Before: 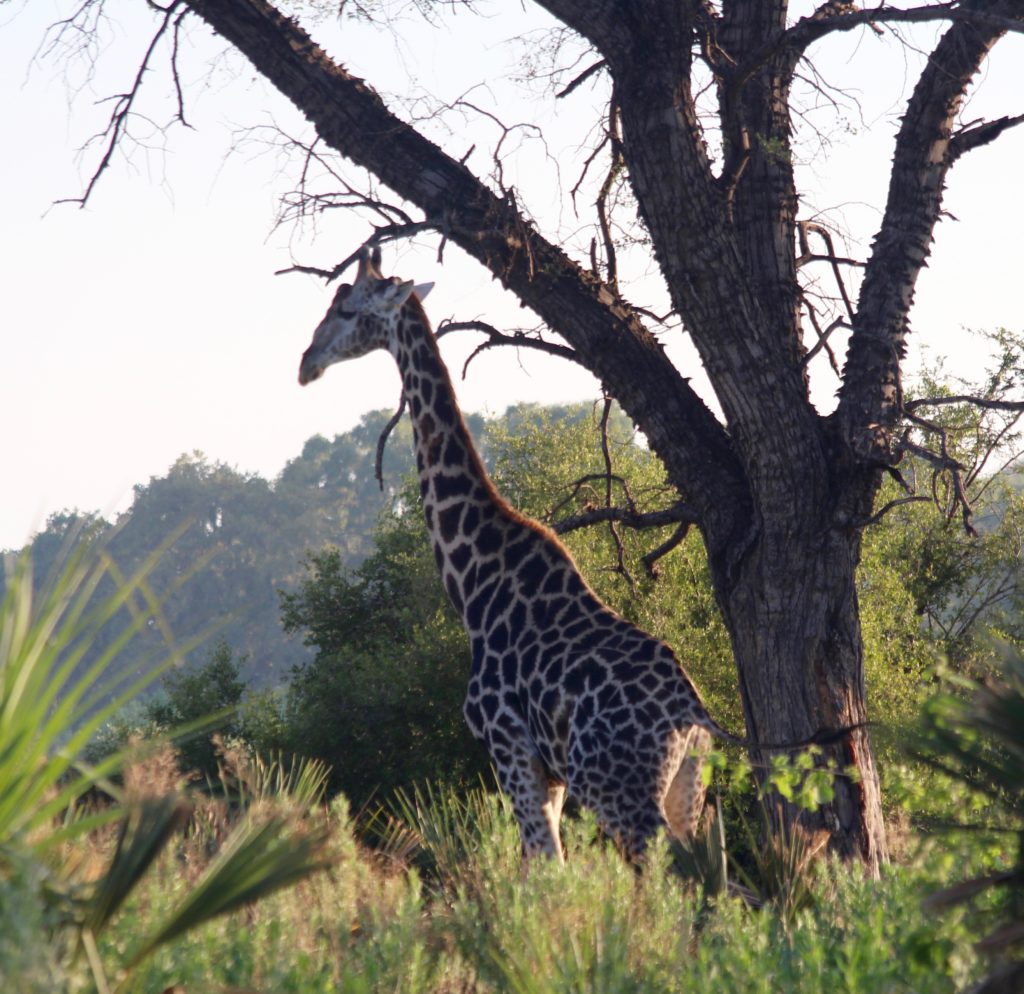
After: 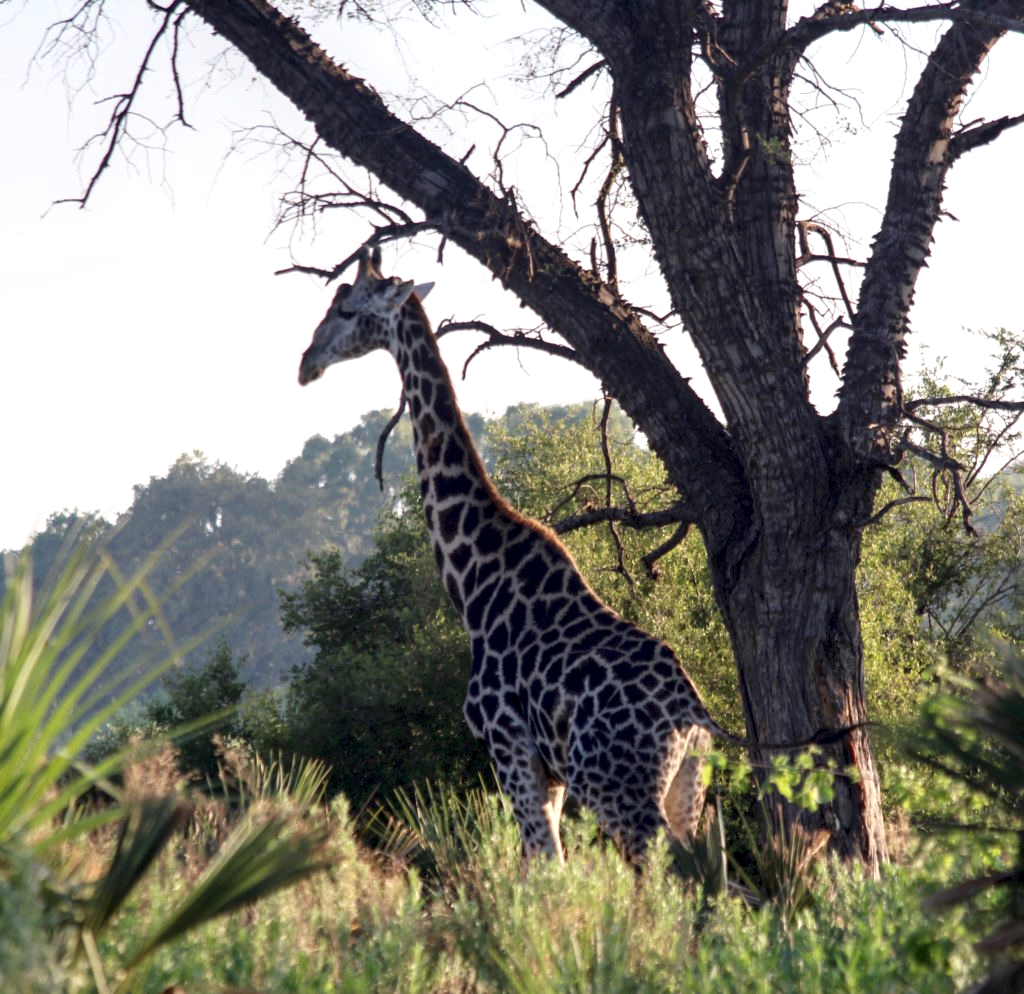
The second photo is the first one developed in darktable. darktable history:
tone equalizer: smoothing diameter 2.2%, edges refinement/feathering 24.86, mask exposure compensation -1.57 EV, filter diffusion 5
local contrast: detail 135%, midtone range 0.744
